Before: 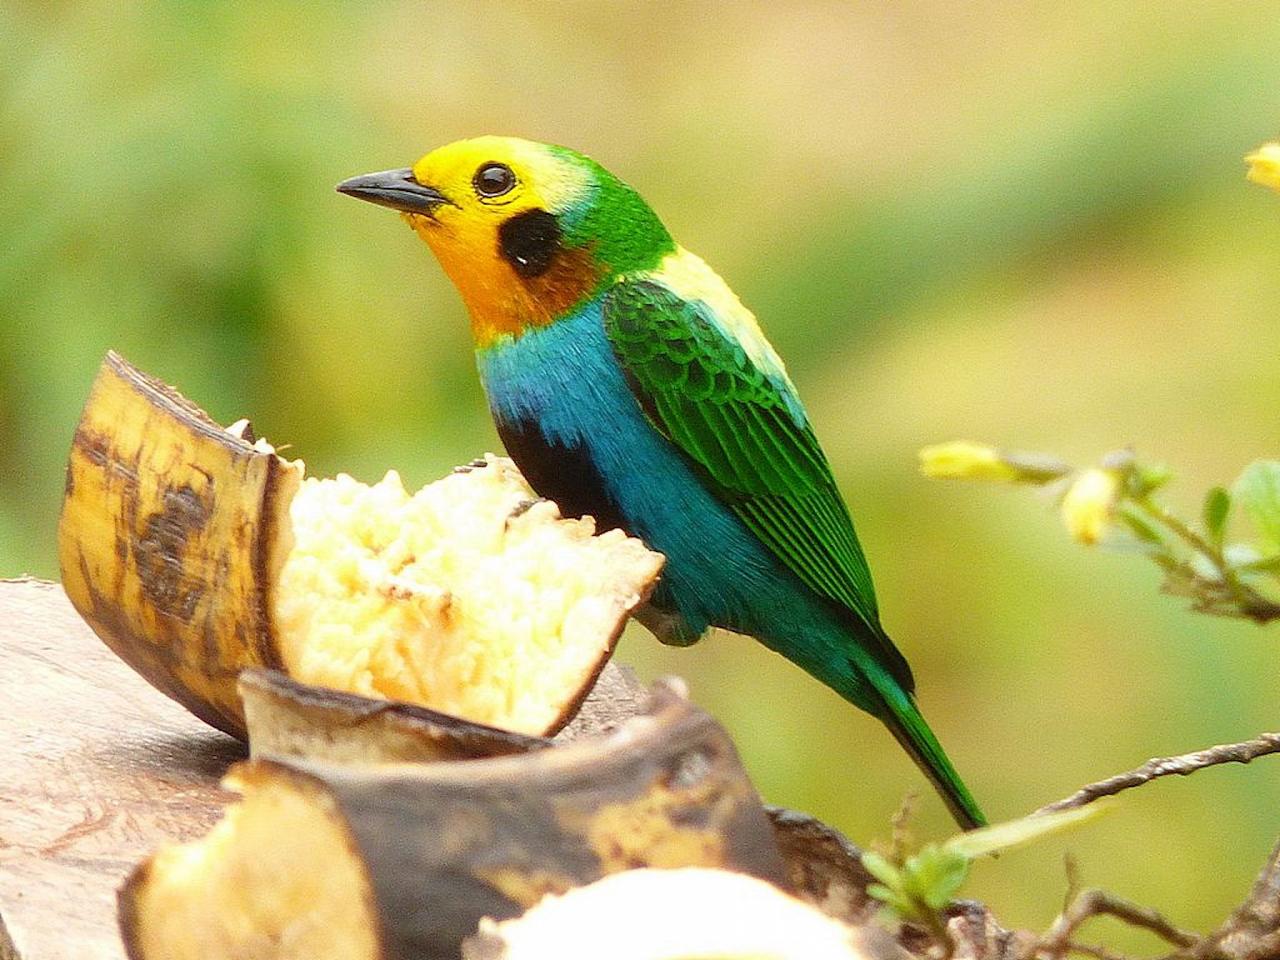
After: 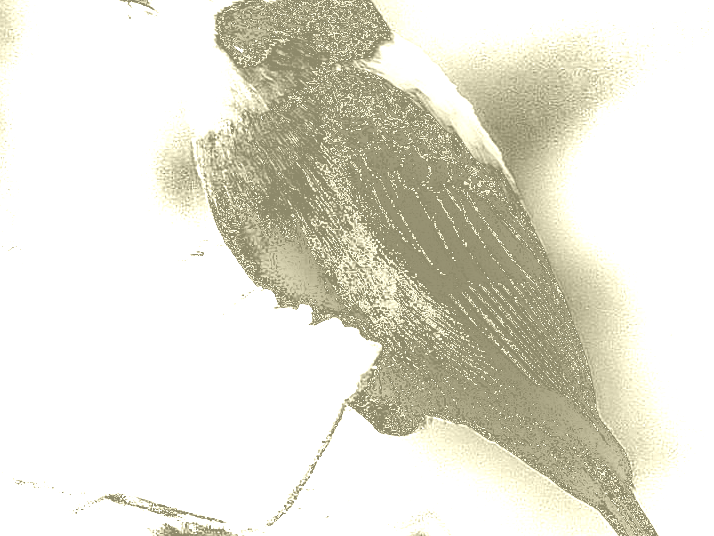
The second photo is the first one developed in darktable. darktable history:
shadows and highlights: radius 118.69, shadows 42.21, highlights -61.56, soften with gaussian
tone equalizer: -7 EV 0.15 EV, -6 EV 0.6 EV, -5 EV 1.15 EV, -4 EV 1.33 EV, -3 EV 1.15 EV, -2 EV 0.6 EV, -1 EV 0.15 EV, mask exposure compensation -0.5 EV
colorize: hue 43.2°, saturation 40%, version 1
sharpen: on, module defaults
local contrast: mode bilateral grid, contrast 28, coarseness 16, detail 115%, midtone range 0.2
crop and rotate: left 22.13%, top 22.054%, right 22.026%, bottom 22.102%
white balance: red 8, blue 8
color balance: mode lift, gamma, gain (sRGB), lift [1, 0.99, 1.01, 0.992], gamma [1, 1.037, 0.974, 0.963]
